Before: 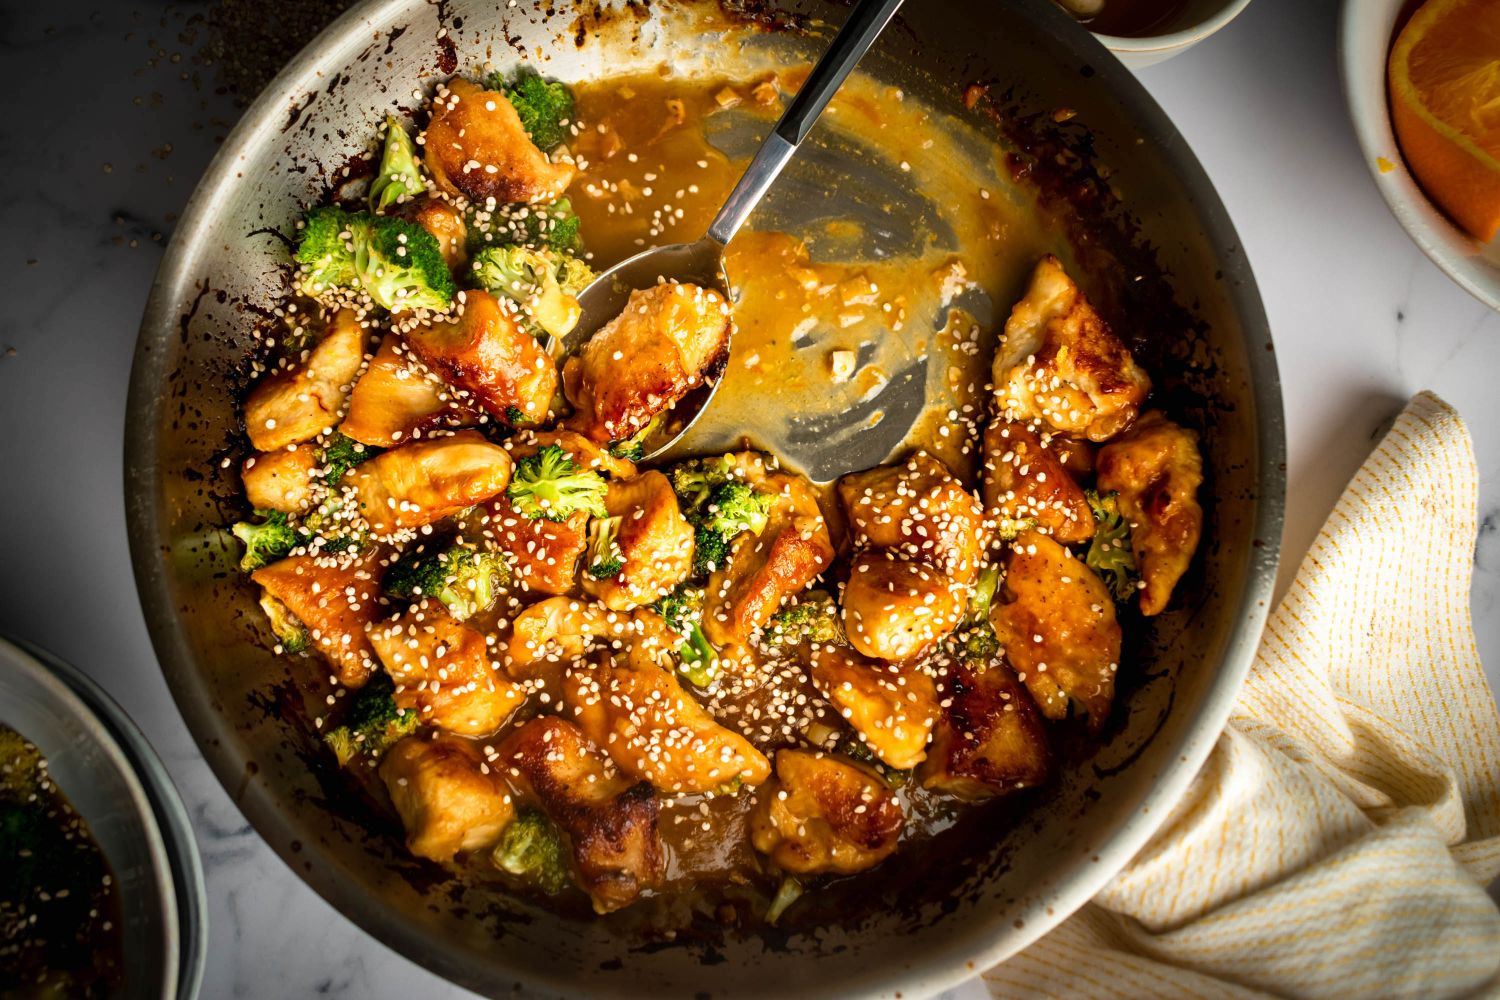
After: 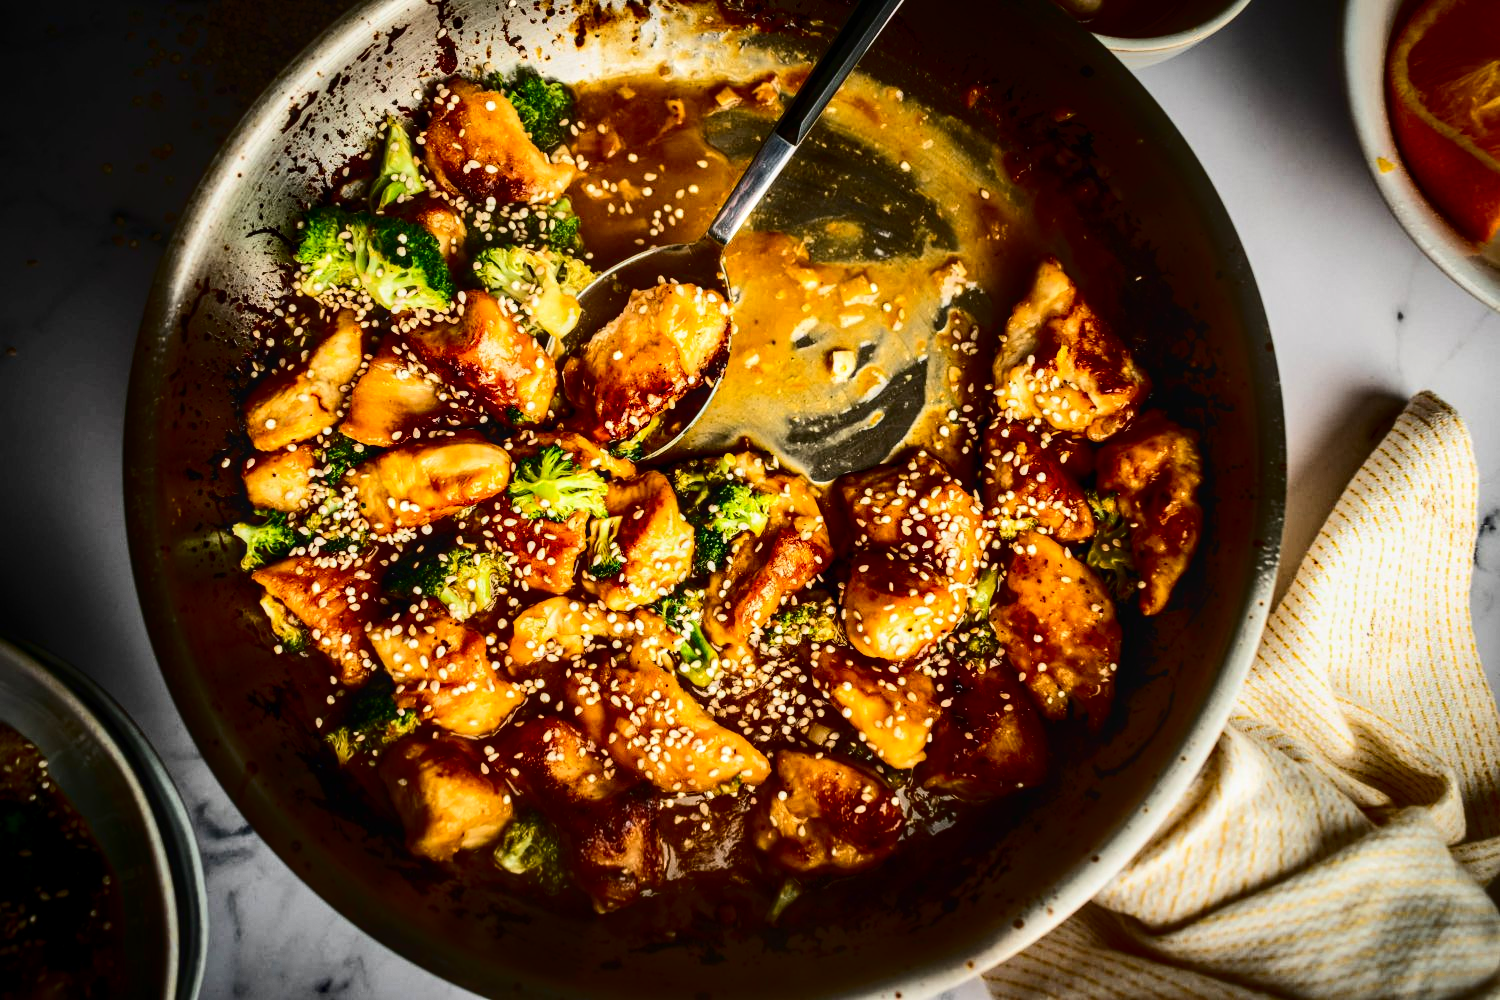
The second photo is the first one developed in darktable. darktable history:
contrast brightness saturation: contrast 0.241, brightness -0.234, saturation 0.135
local contrast: on, module defaults
tone curve: curves: ch0 [(0, 0) (0.003, 0.012) (0.011, 0.02) (0.025, 0.032) (0.044, 0.046) (0.069, 0.06) (0.1, 0.09) (0.136, 0.133) (0.177, 0.182) (0.224, 0.247) (0.277, 0.316) (0.335, 0.396) (0.399, 0.48) (0.468, 0.568) (0.543, 0.646) (0.623, 0.717) (0.709, 0.777) (0.801, 0.846) (0.898, 0.912) (1, 1)], color space Lab, independent channels
